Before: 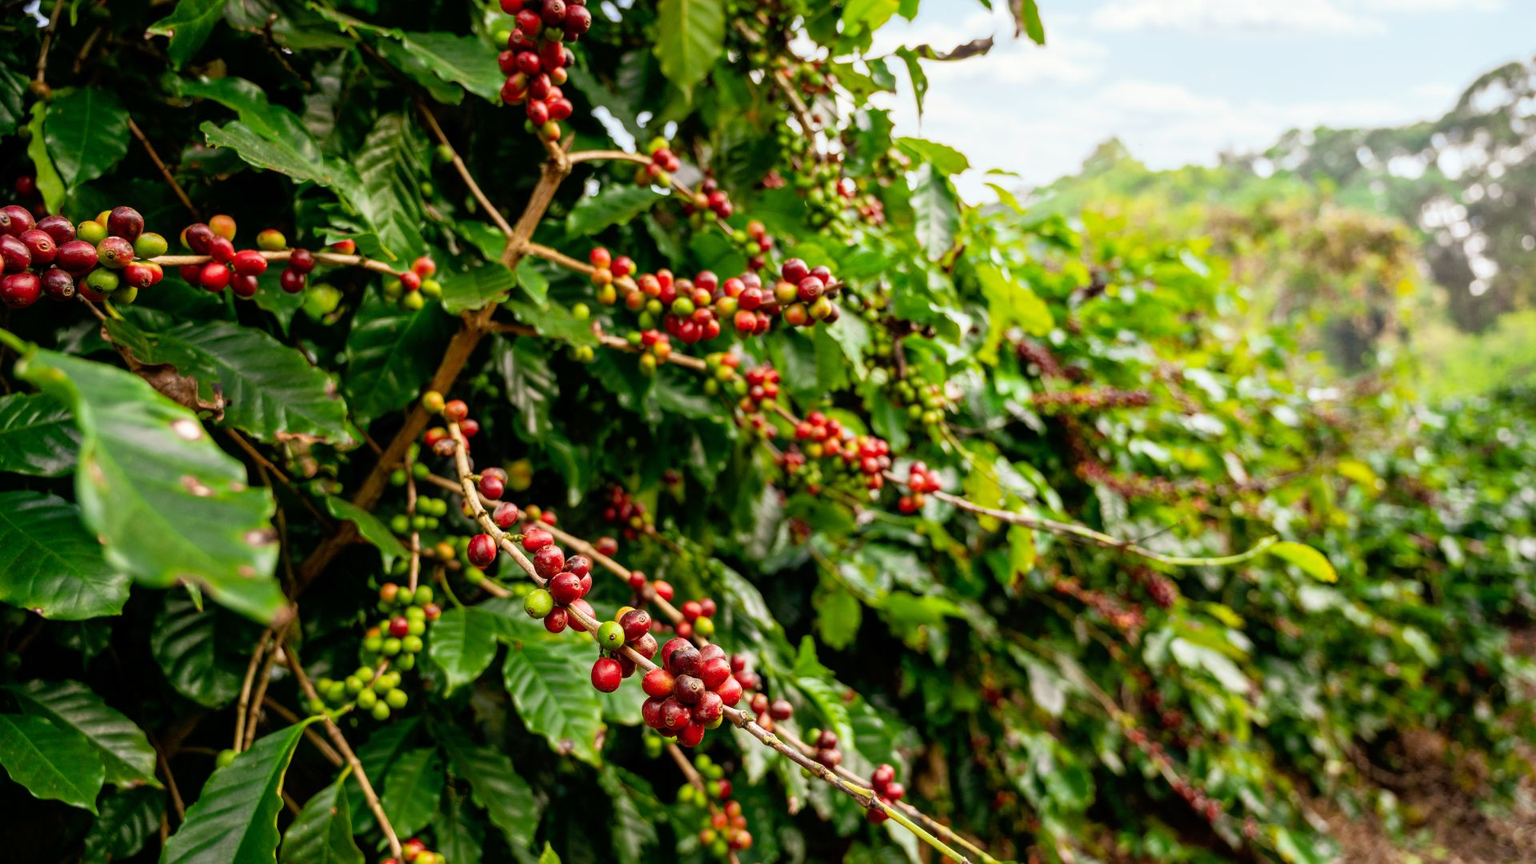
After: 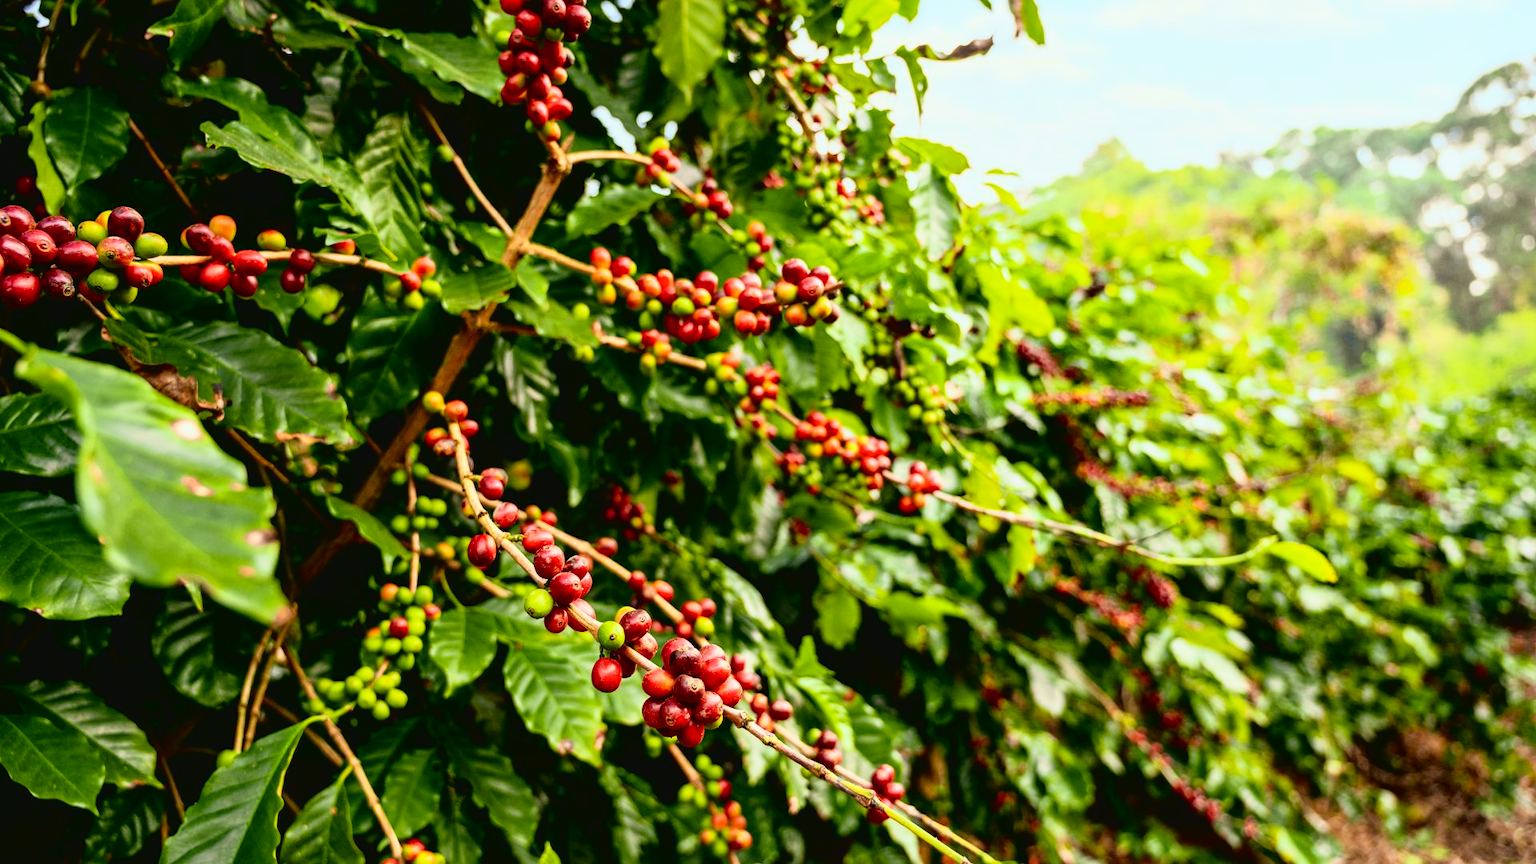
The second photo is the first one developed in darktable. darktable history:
white balance: red 0.978, blue 0.999
tone curve: curves: ch0 [(0.003, 0.032) (0.037, 0.037) (0.142, 0.117) (0.279, 0.311) (0.405, 0.49) (0.526, 0.651) (0.722, 0.857) (0.875, 0.946) (1, 0.98)]; ch1 [(0, 0) (0.305, 0.325) (0.453, 0.437) (0.482, 0.473) (0.501, 0.498) (0.515, 0.523) (0.559, 0.591) (0.6, 0.659) (0.656, 0.71) (1, 1)]; ch2 [(0, 0) (0.323, 0.277) (0.424, 0.396) (0.479, 0.484) (0.499, 0.502) (0.515, 0.537) (0.564, 0.595) (0.644, 0.703) (0.742, 0.803) (1, 1)], color space Lab, independent channels, preserve colors none
